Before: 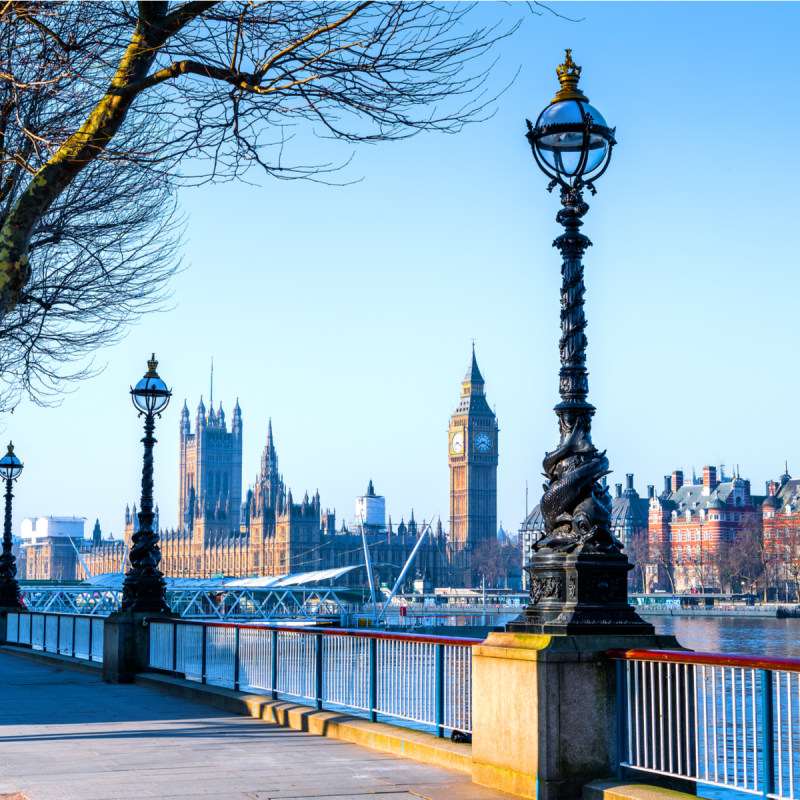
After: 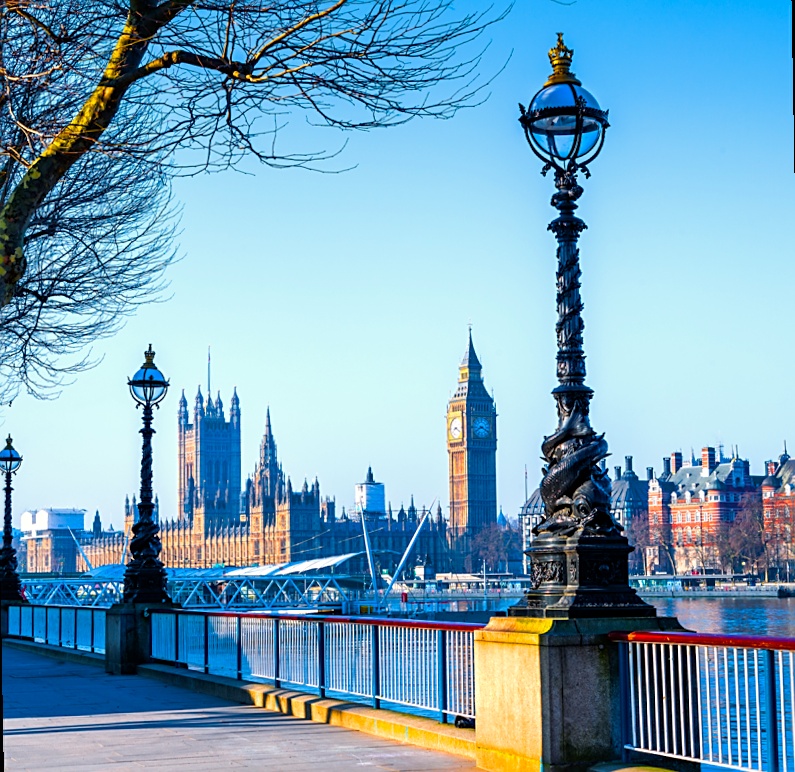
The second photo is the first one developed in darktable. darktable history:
color zones: curves: ch0 [(0, 0.613) (0.01, 0.613) (0.245, 0.448) (0.498, 0.529) (0.642, 0.665) (0.879, 0.777) (0.99, 0.613)]; ch1 [(0, 0) (0.143, 0) (0.286, 0) (0.429, 0) (0.571, 0) (0.714, 0) (0.857, 0)], mix -131.09%
white balance: red 1.009, blue 0.985
rotate and perspective: rotation -1°, crop left 0.011, crop right 0.989, crop top 0.025, crop bottom 0.975
sharpen: on, module defaults
